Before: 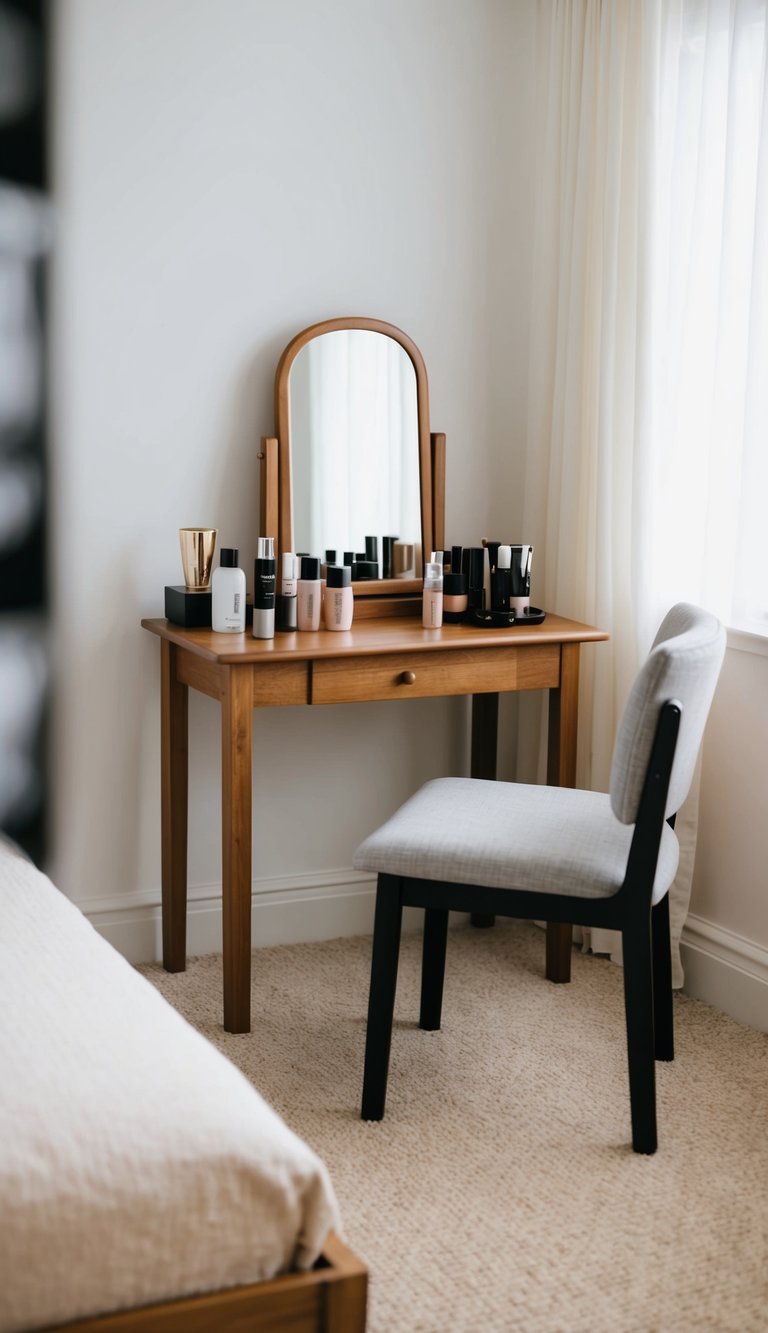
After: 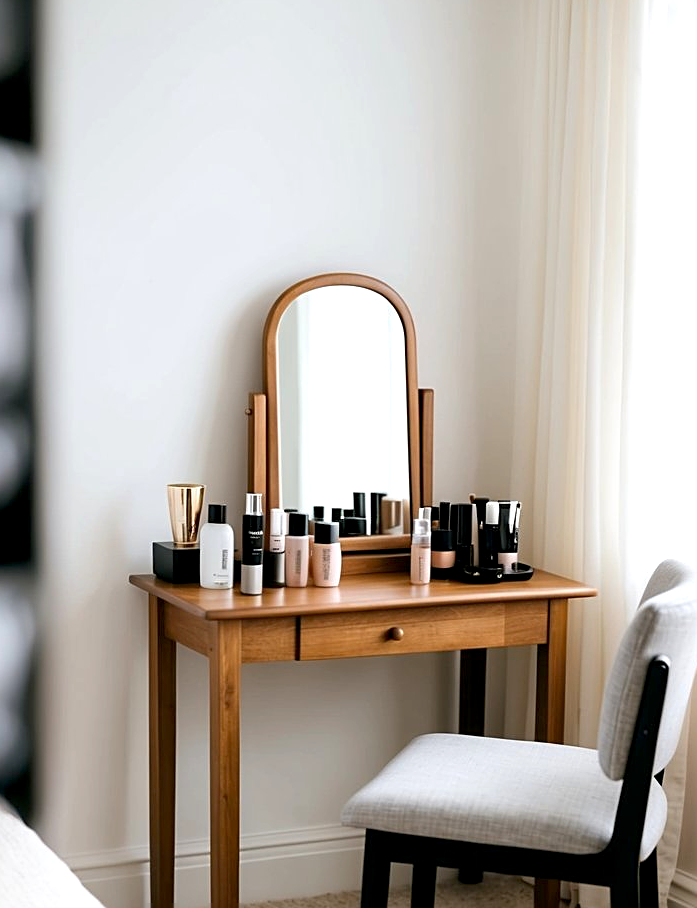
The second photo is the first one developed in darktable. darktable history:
crop: left 1.568%, top 3.358%, right 7.586%, bottom 28.509%
sharpen: on, module defaults
tone equalizer: on, module defaults
exposure: black level correction 0.005, exposure 0.415 EV, compensate exposure bias true, compensate highlight preservation false
